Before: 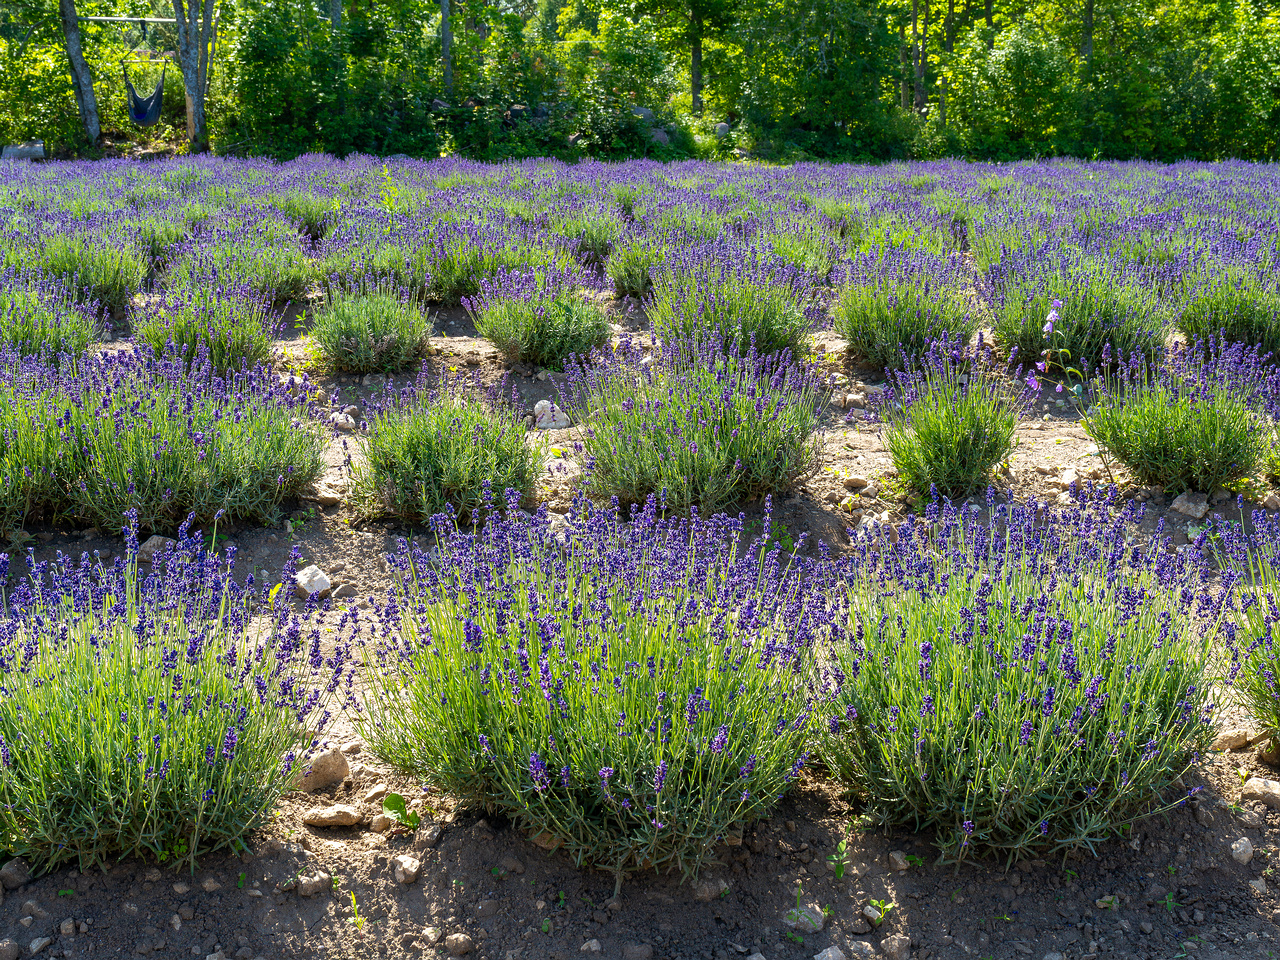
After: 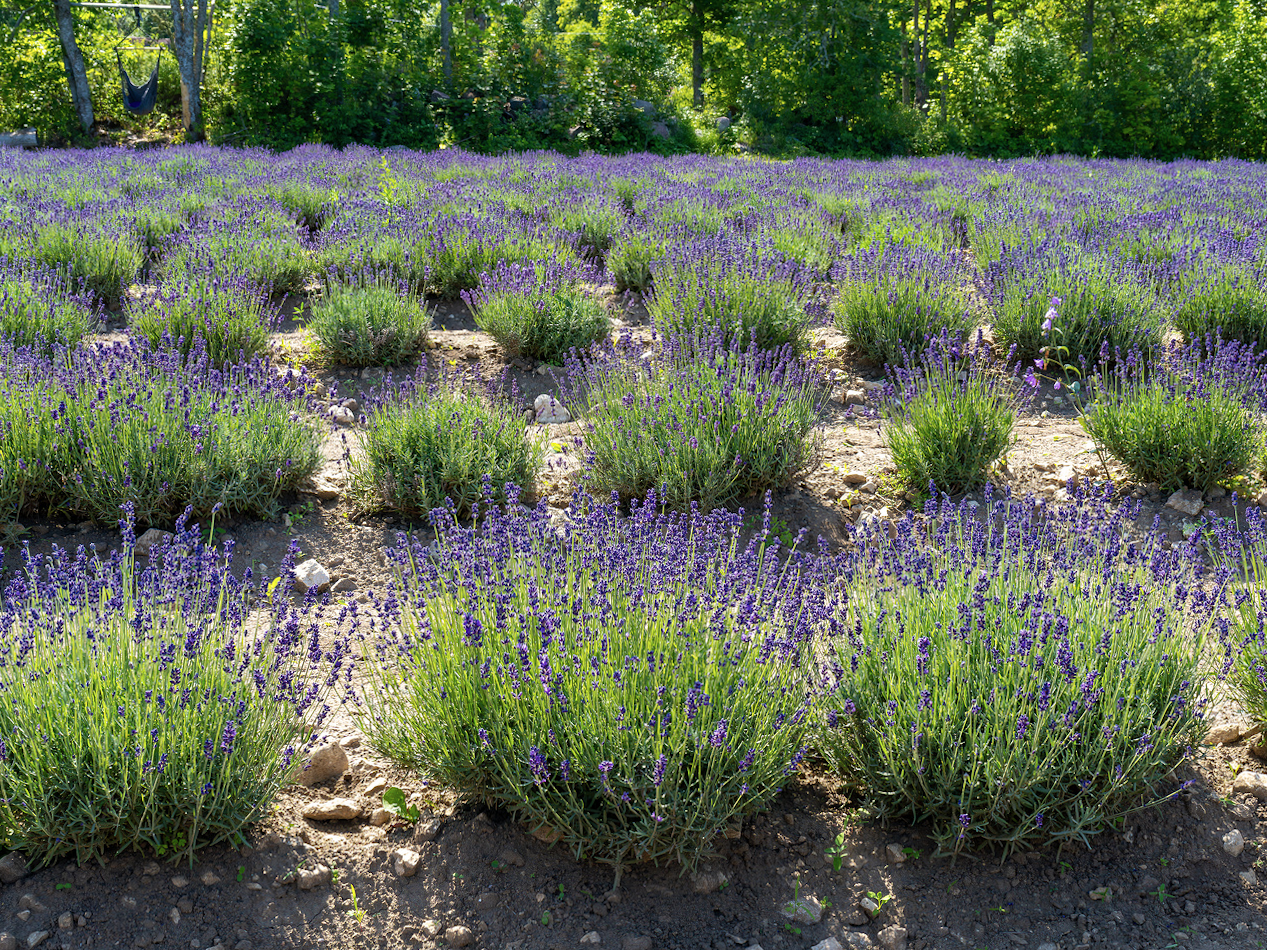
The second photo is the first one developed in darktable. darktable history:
rotate and perspective: rotation 0.174°, lens shift (vertical) 0.013, lens shift (horizontal) 0.019, shear 0.001, automatic cropping original format, crop left 0.007, crop right 0.991, crop top 0.016, crop bottom 0.997
contrast brightness saturation: saturation -0.1
